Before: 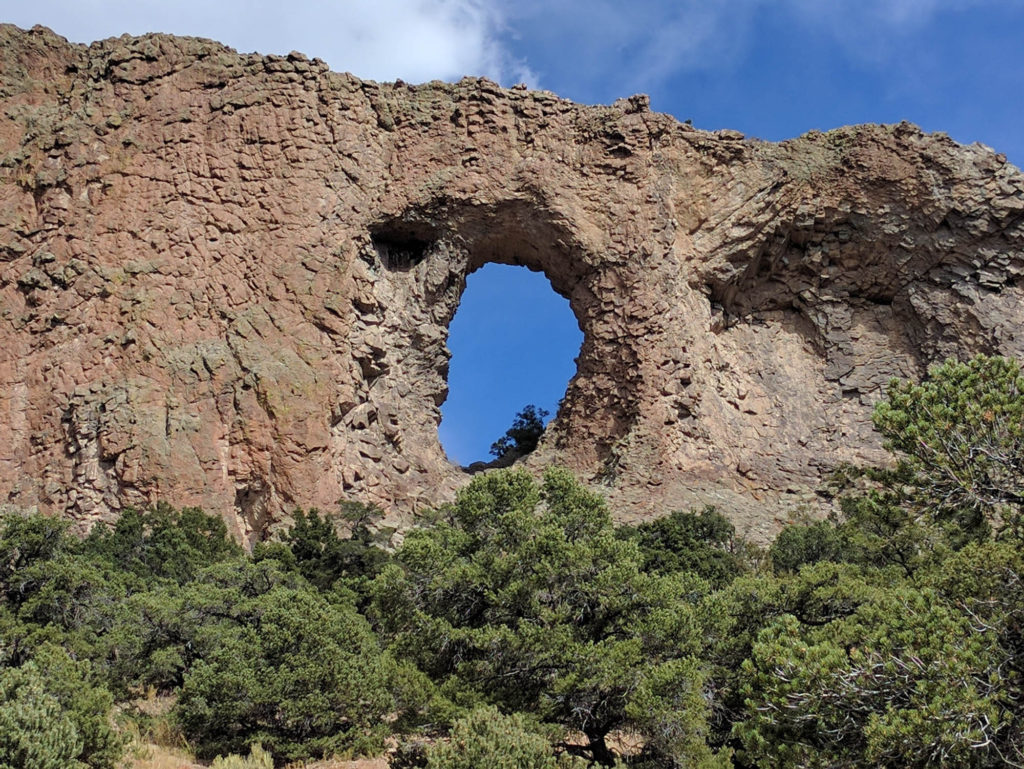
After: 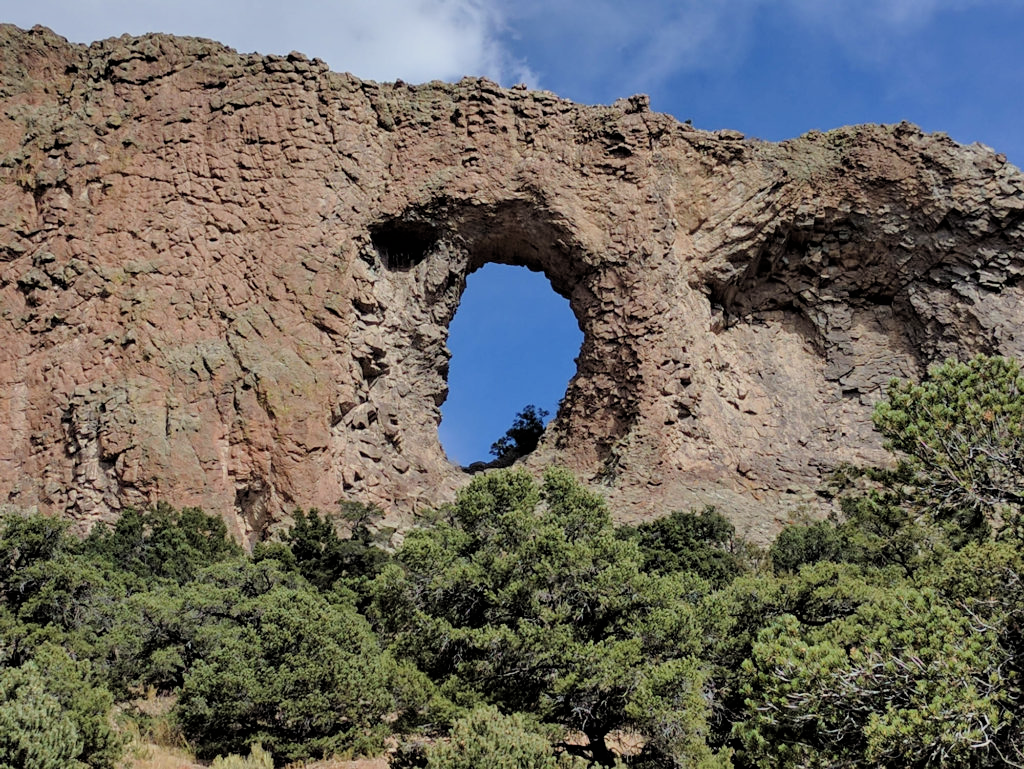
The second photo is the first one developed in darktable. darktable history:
filmic rgb: black relative exposure -5.86 EV, white relative exposure 3.4 EV, hardness 3.65, iterations of high-quality reconstruction 0
shadows and highlights: low approximation 0.01, soften with gaussian
